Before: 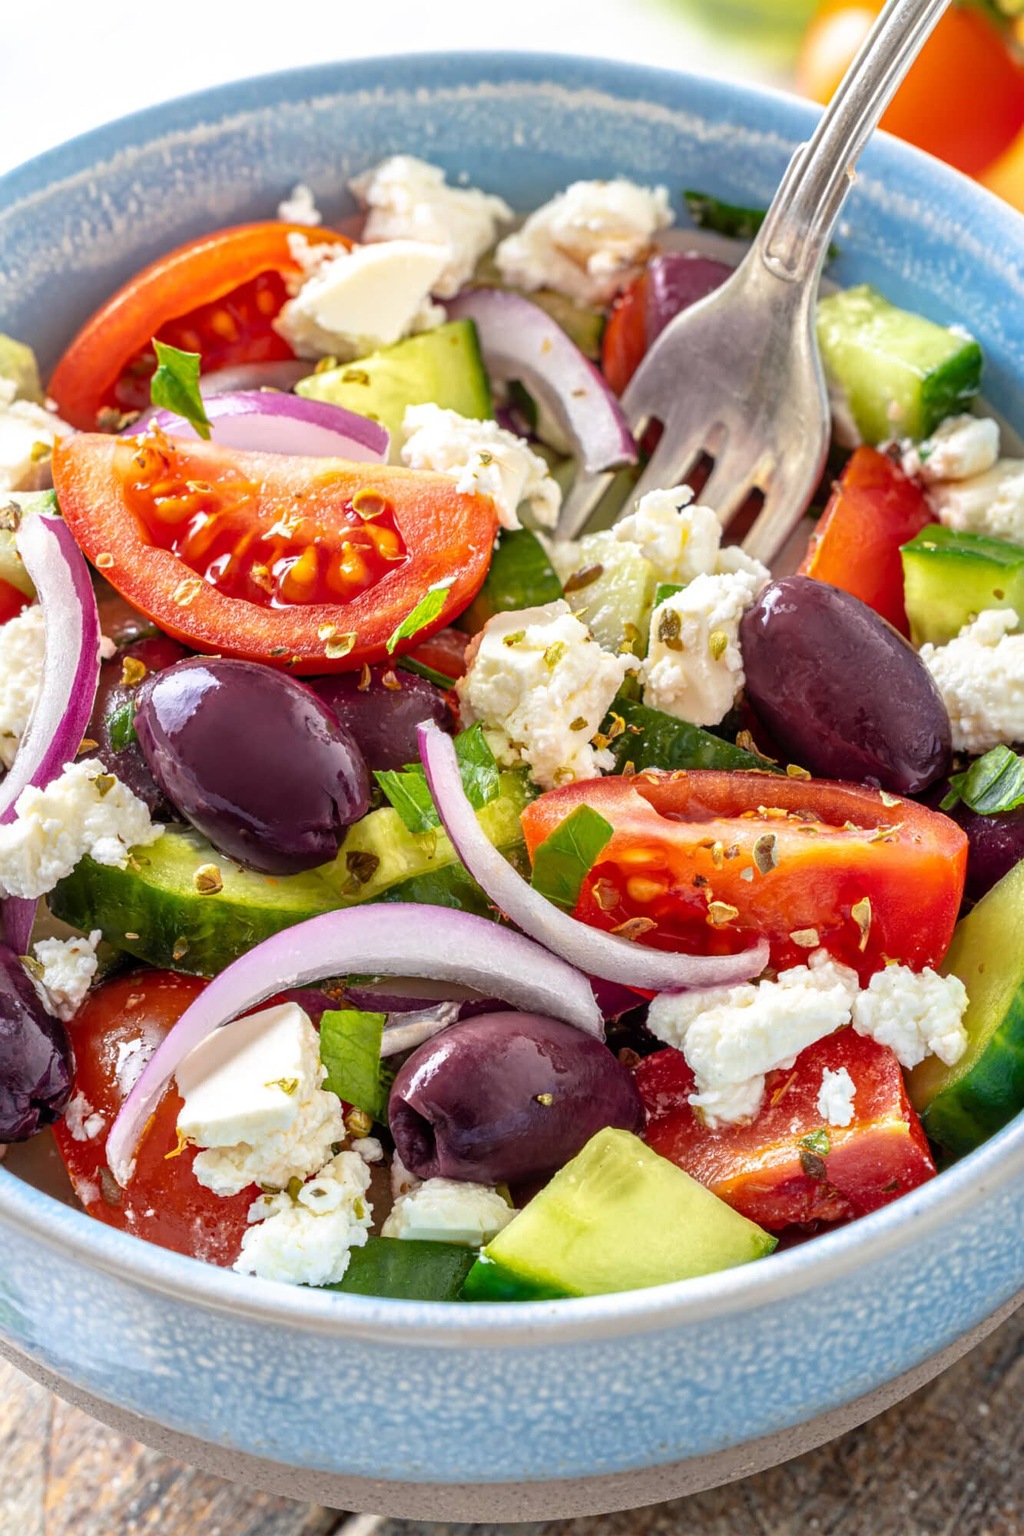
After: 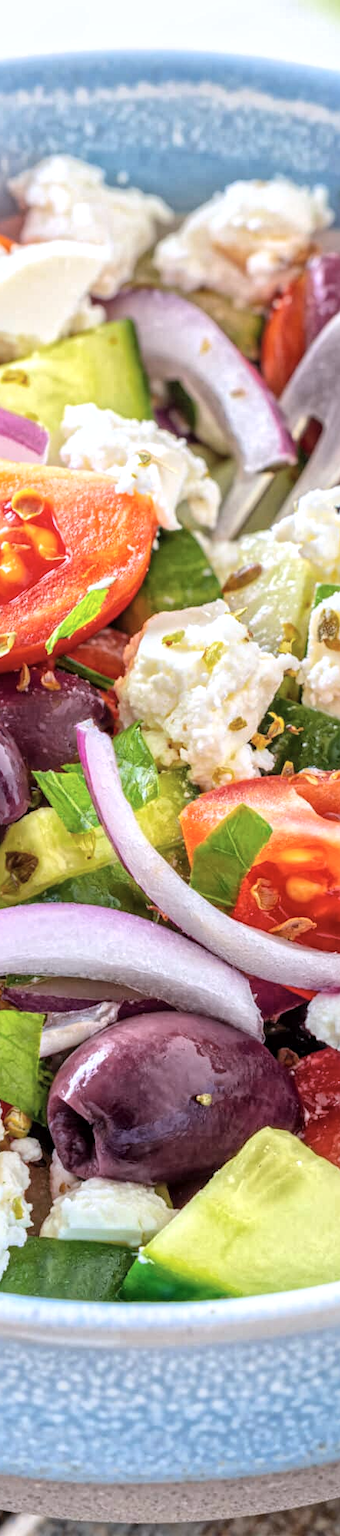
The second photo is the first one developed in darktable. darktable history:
color calibration: illuminant as shot in camera, x 0.358, y 0.373, temperature 4628.91 K
global tonemap: drago (1, 100), detail 1
exposure: compensate exposure bias true, compensate highlight preservation false
crop: left 33.36%, right 33.36%
